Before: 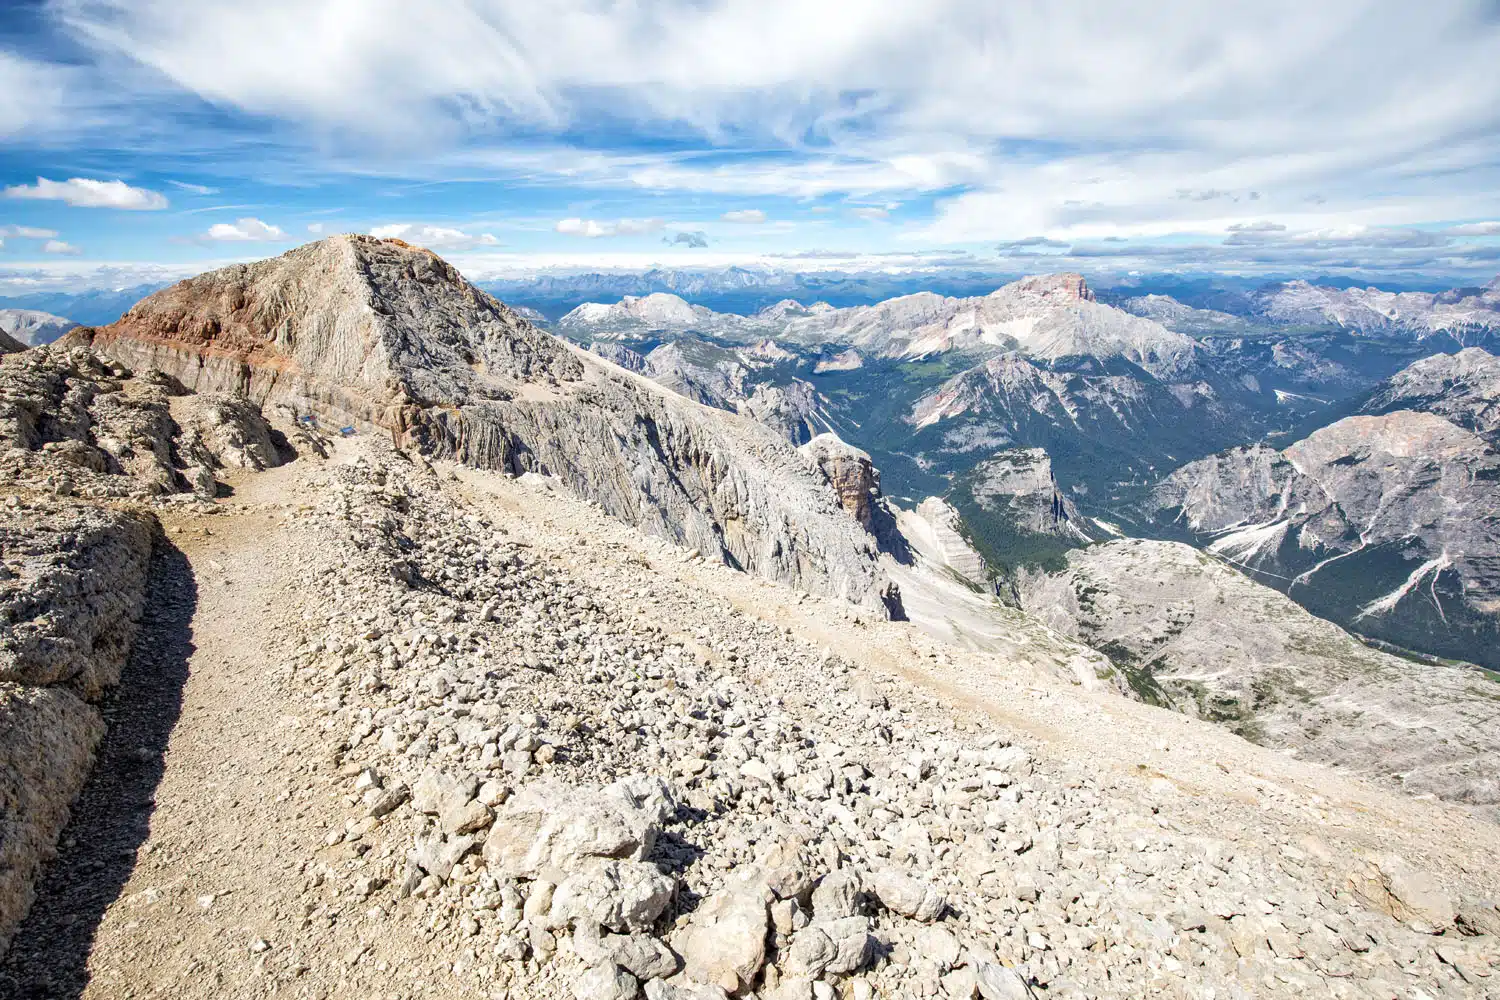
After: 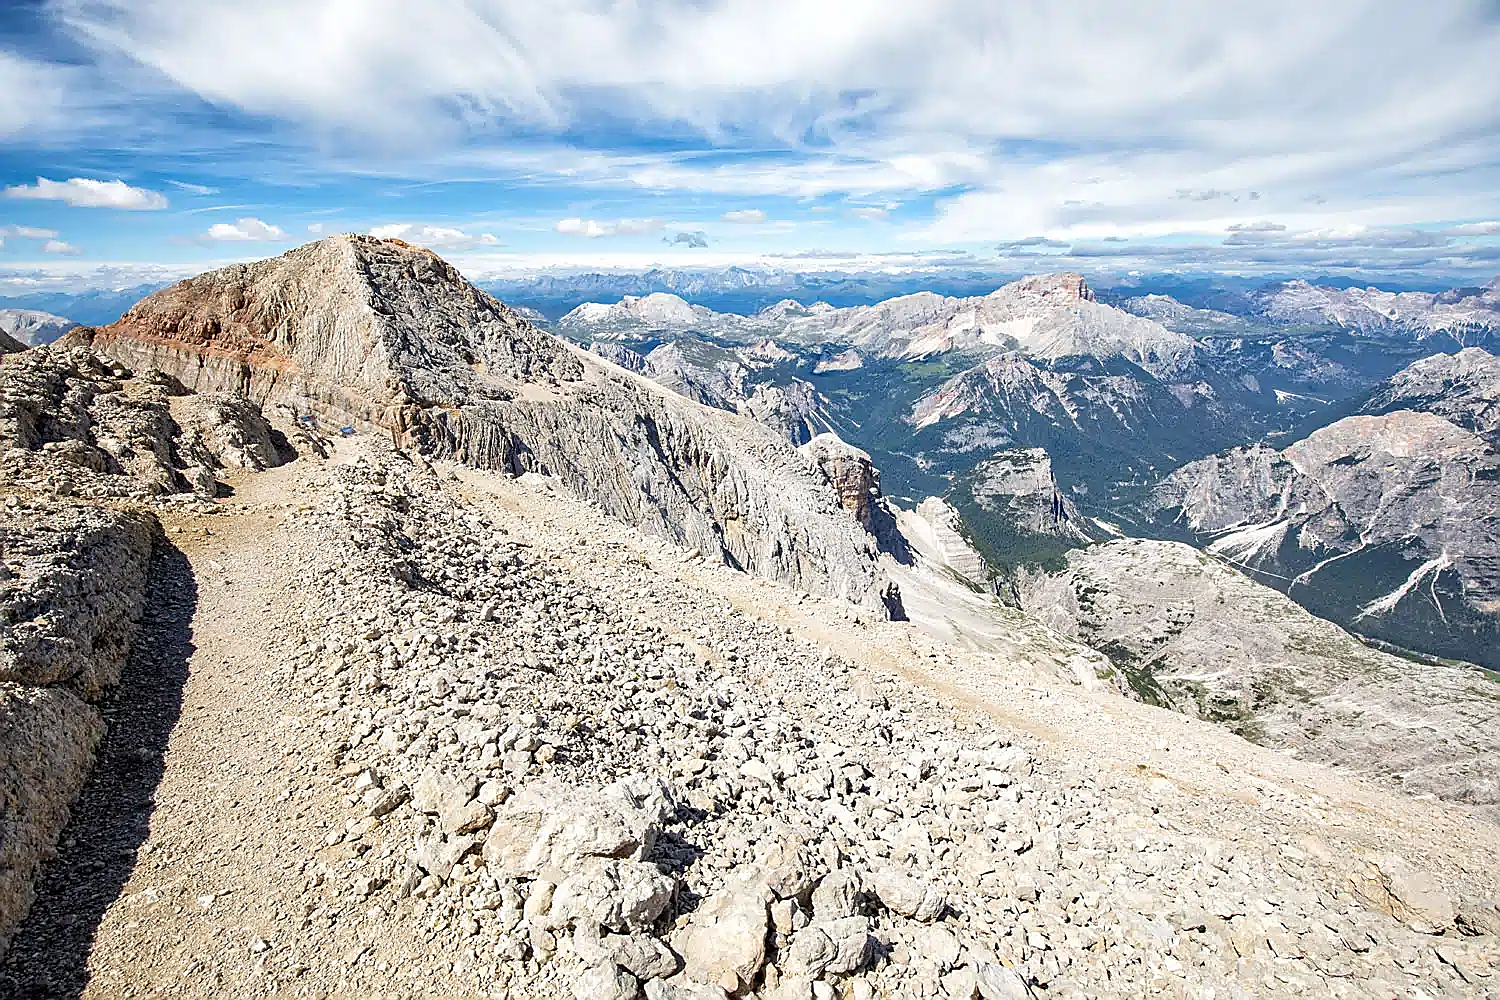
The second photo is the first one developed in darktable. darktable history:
sharpen: radius 1.36, amount 1.25, threshold 0.733
